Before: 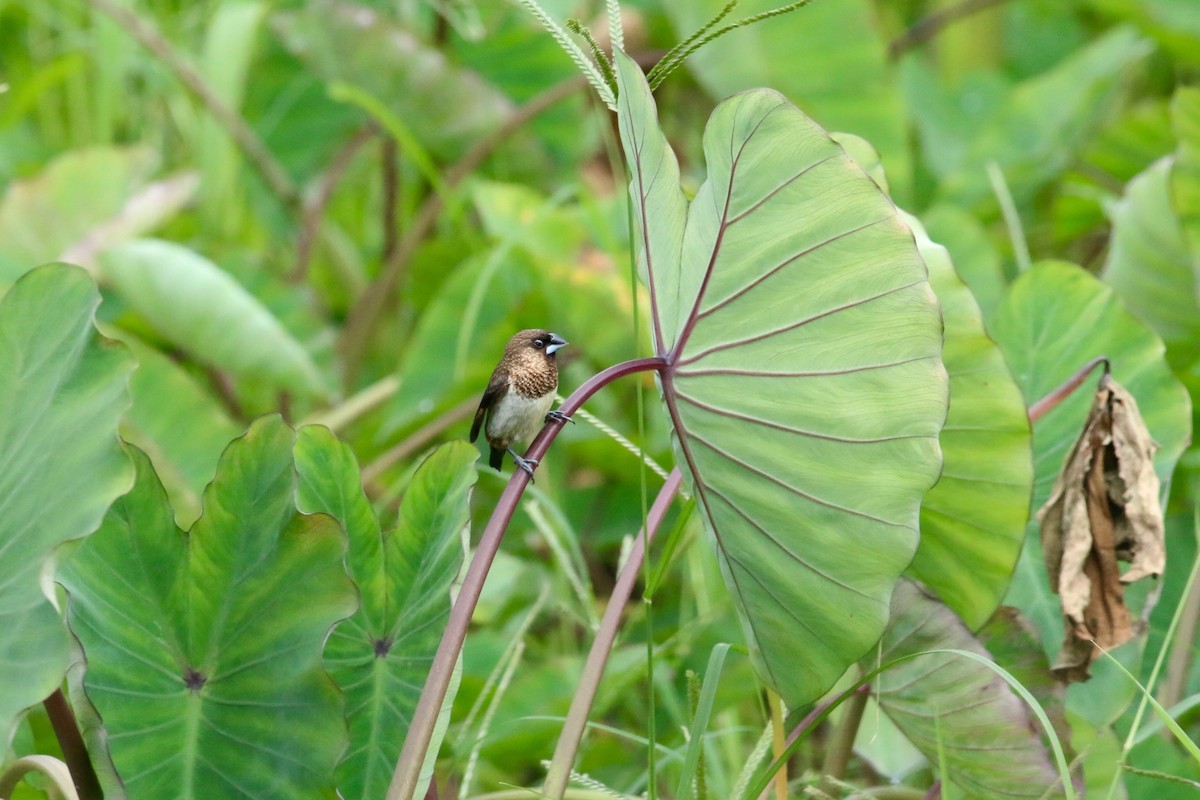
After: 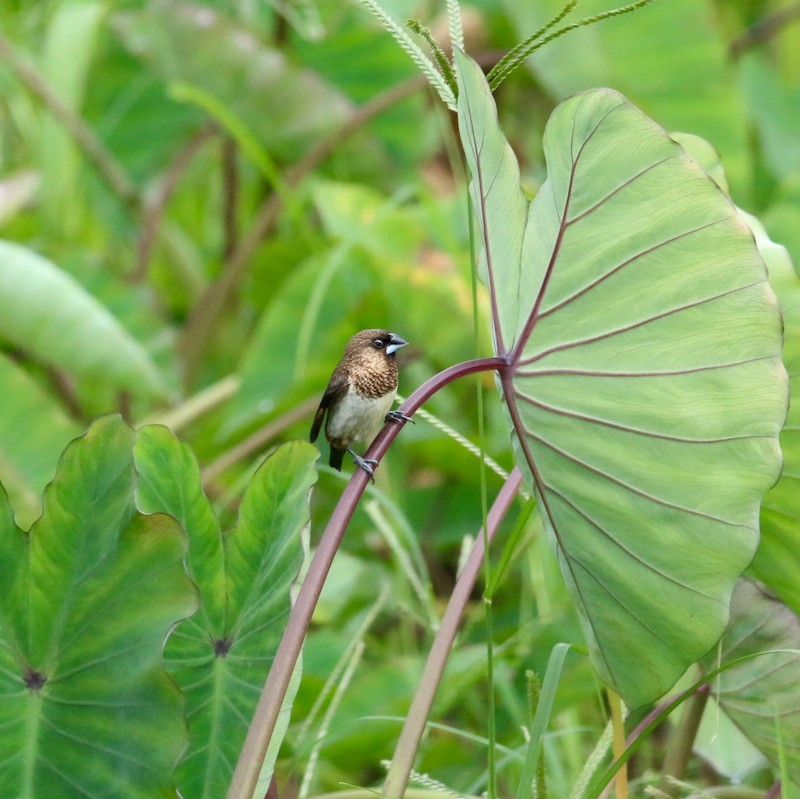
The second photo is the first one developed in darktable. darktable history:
crop and rotate: left 13.396%, right 19.874%
